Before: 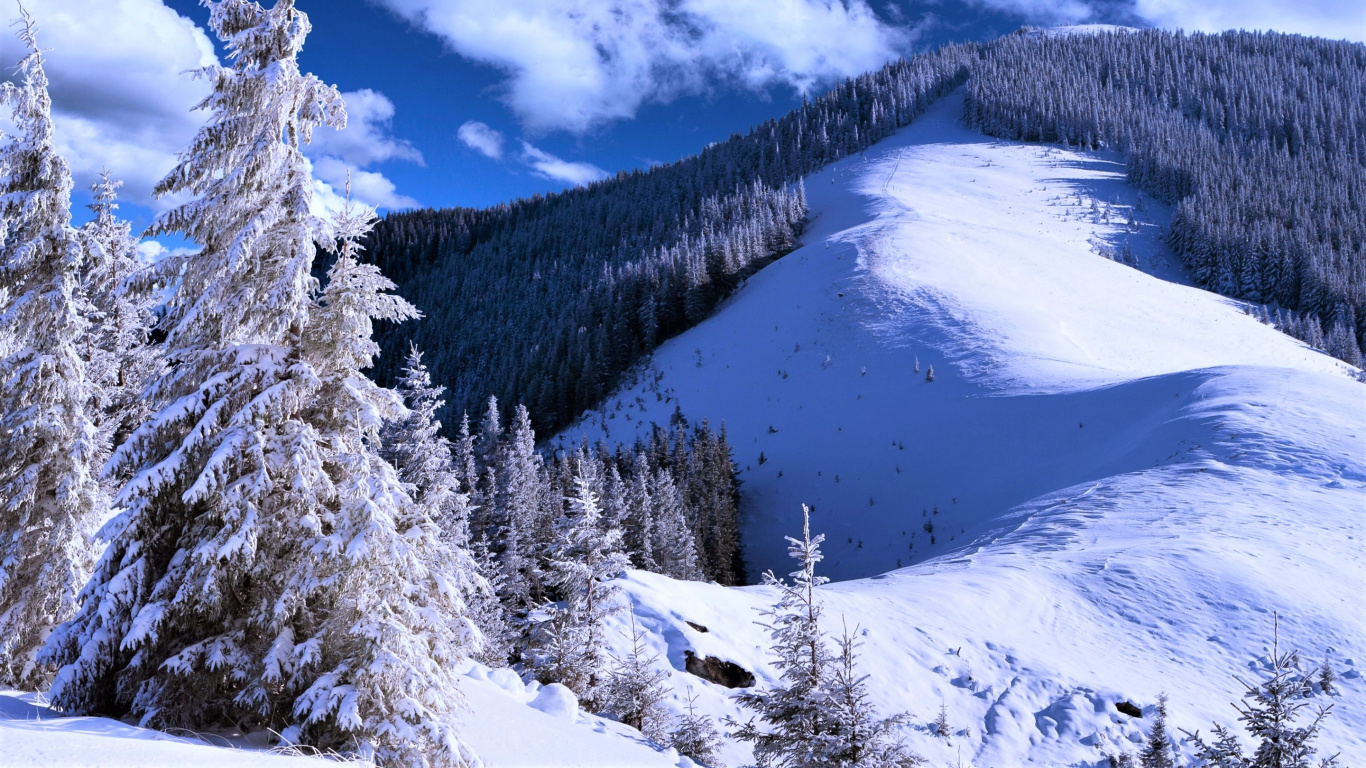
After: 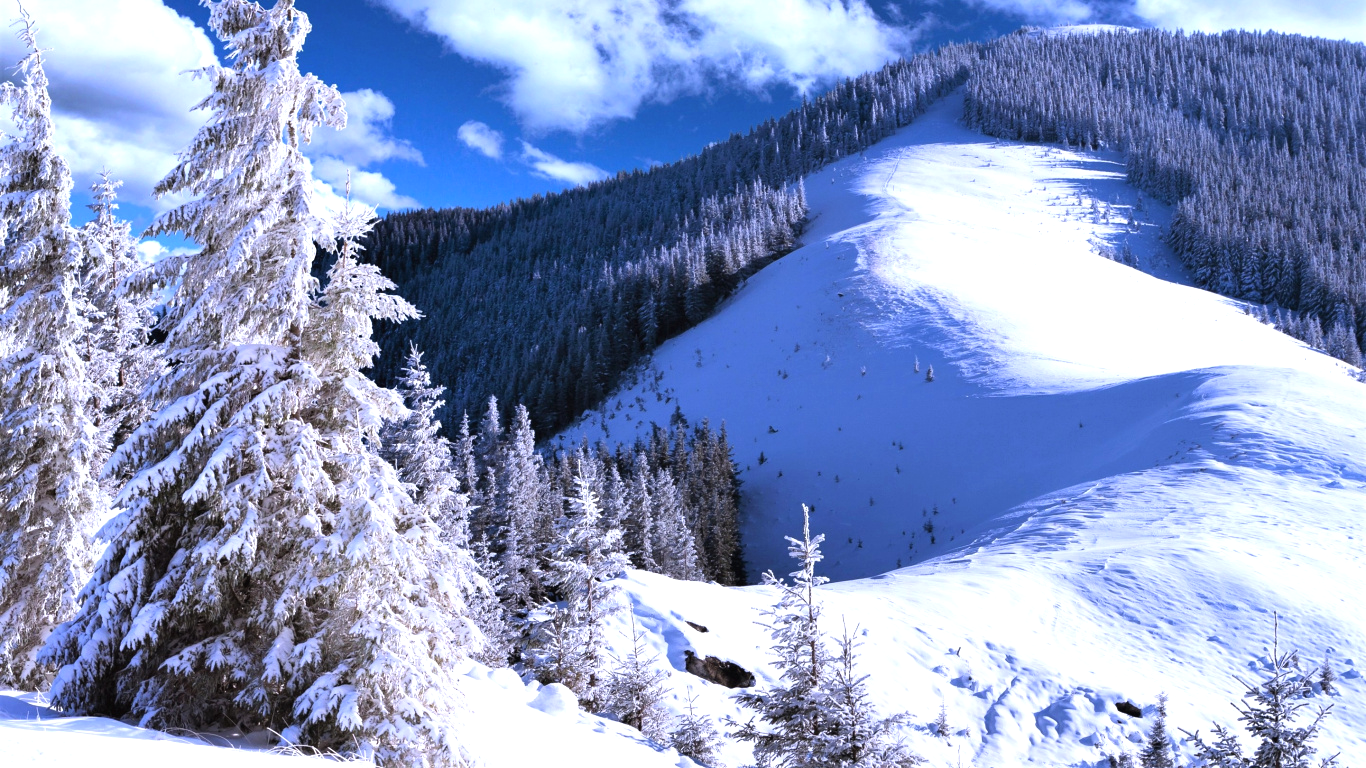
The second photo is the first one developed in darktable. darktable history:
exposure: black level correction -0.002, exposure 0.53 EV, compensate exposure bias true, compensate highlight preservation false
